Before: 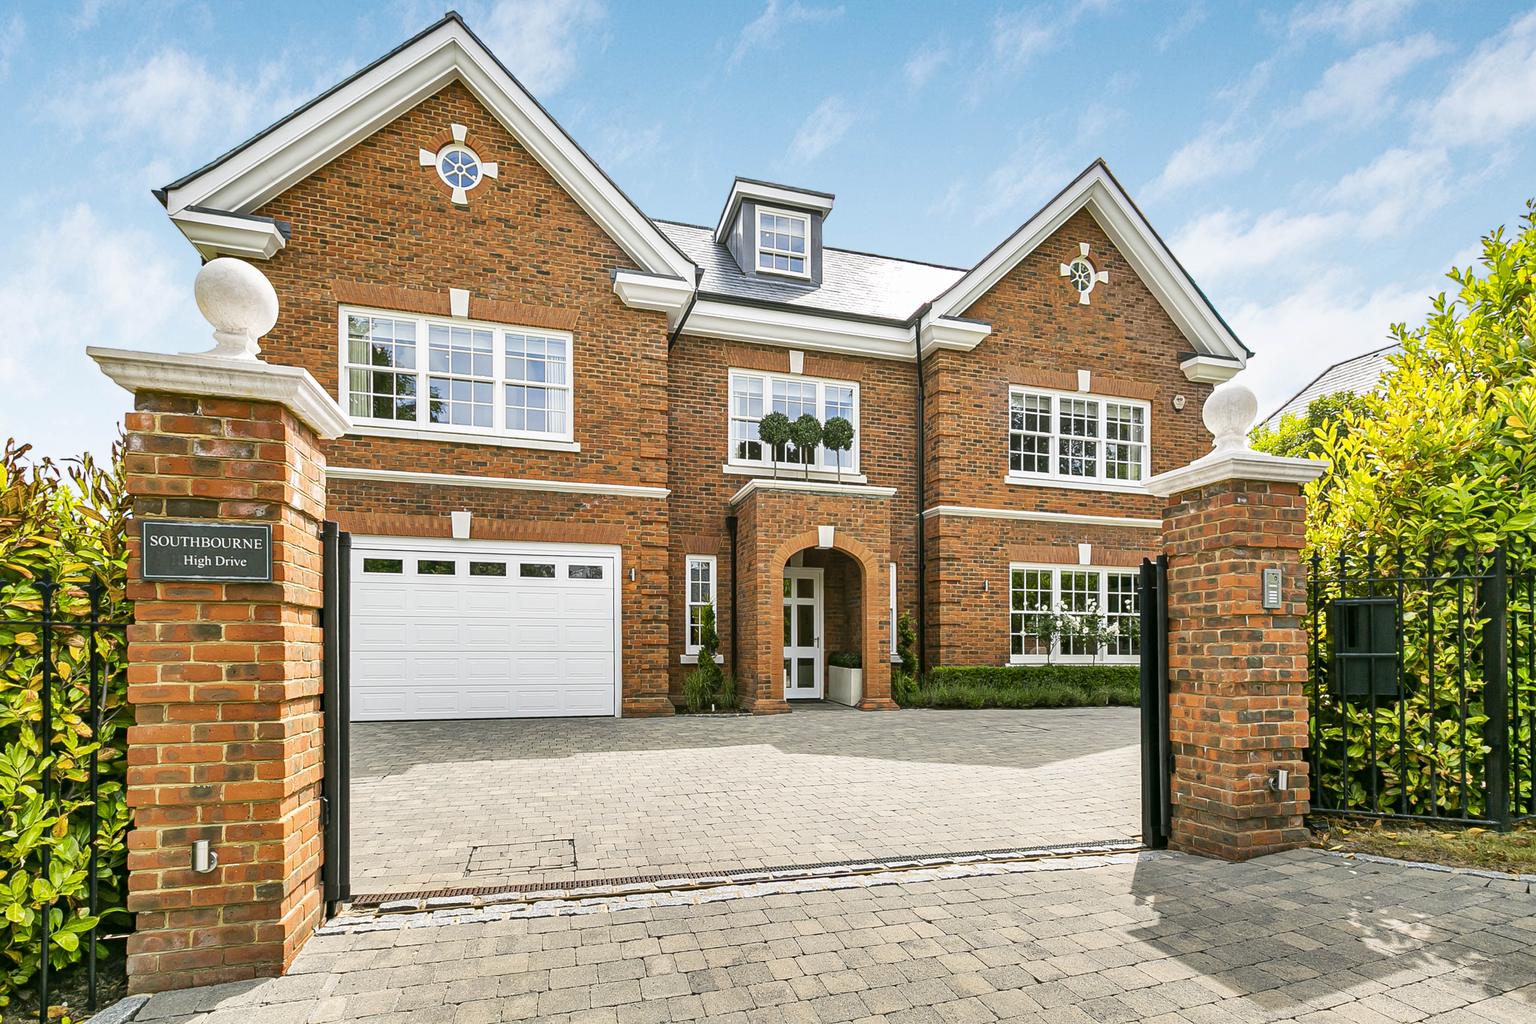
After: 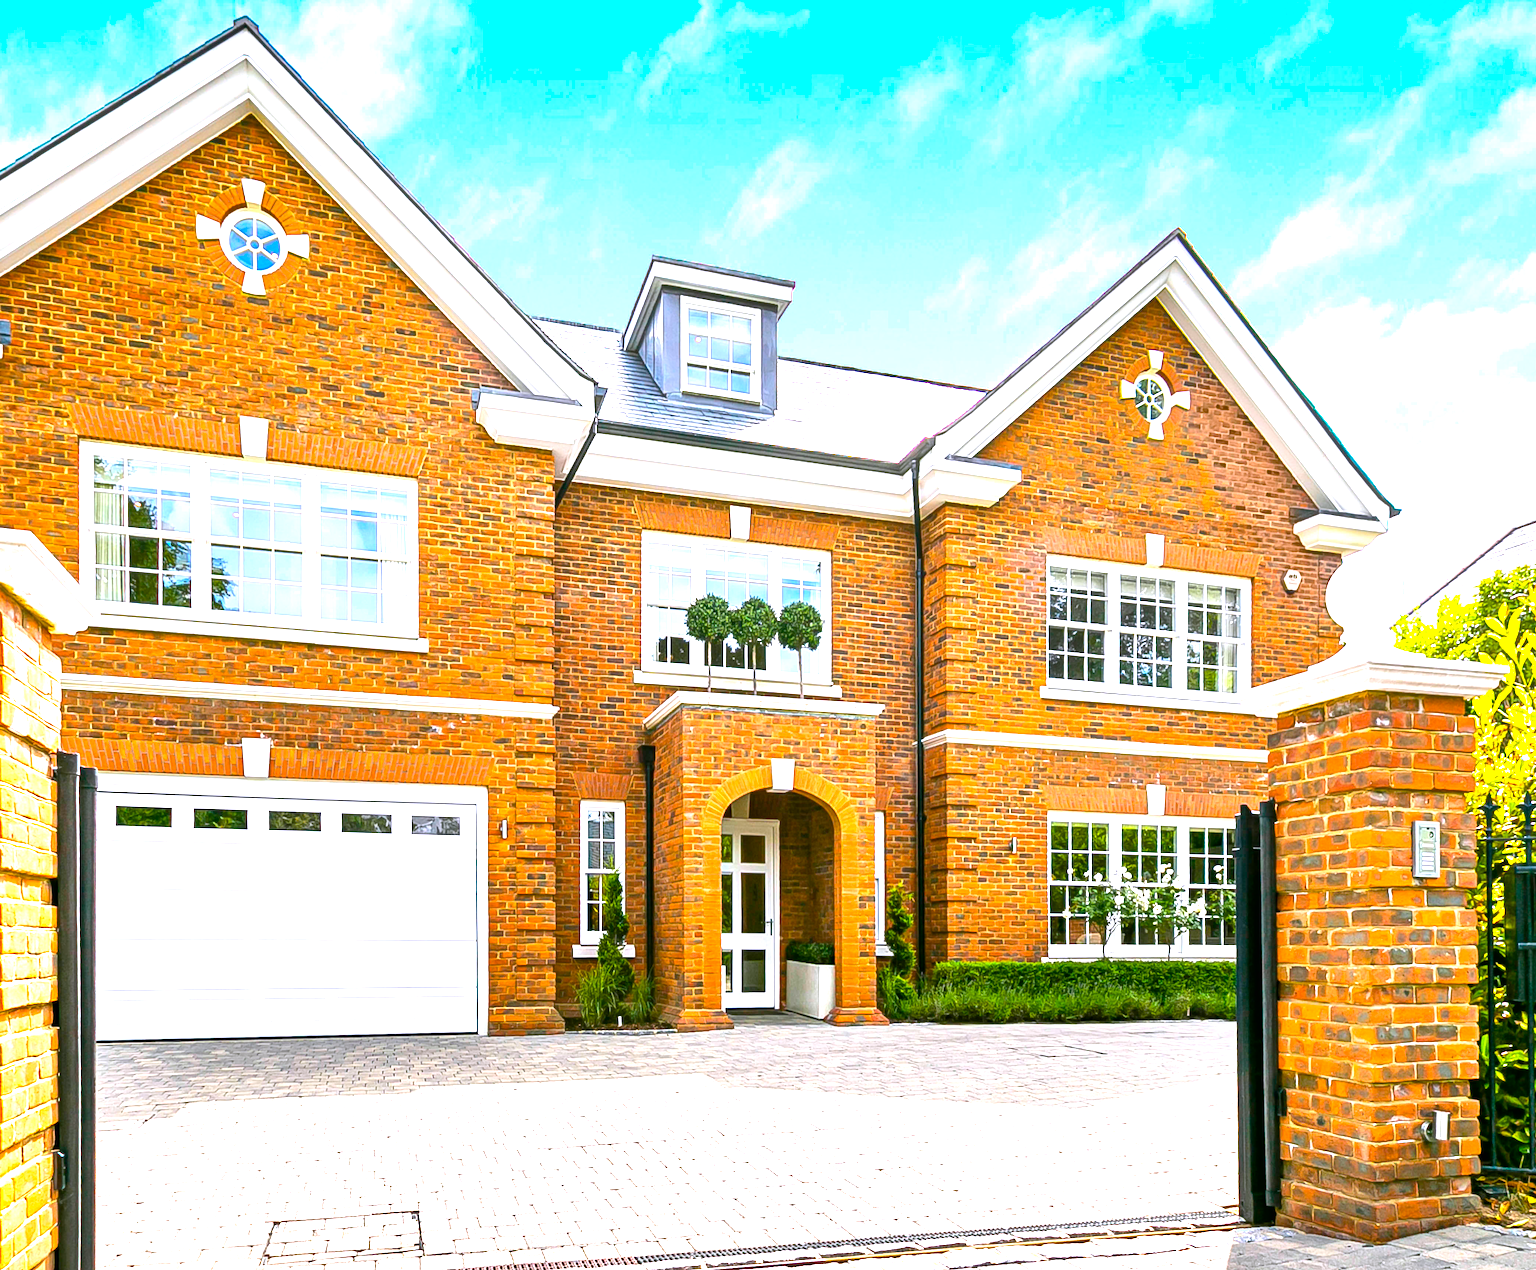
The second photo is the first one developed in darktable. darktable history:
crop: left 18.479%, right 12.2%, bottom 13.971%
white balance: red 1.004, blue 1.096
color balance rgb: linear chroma grading › global chroma 15%, perceptual saturation grading › global saturation 30%
exposure: black level correction 0, exposure 1.2 EV, compensate exposure bias true, compensate highlight preservation false
